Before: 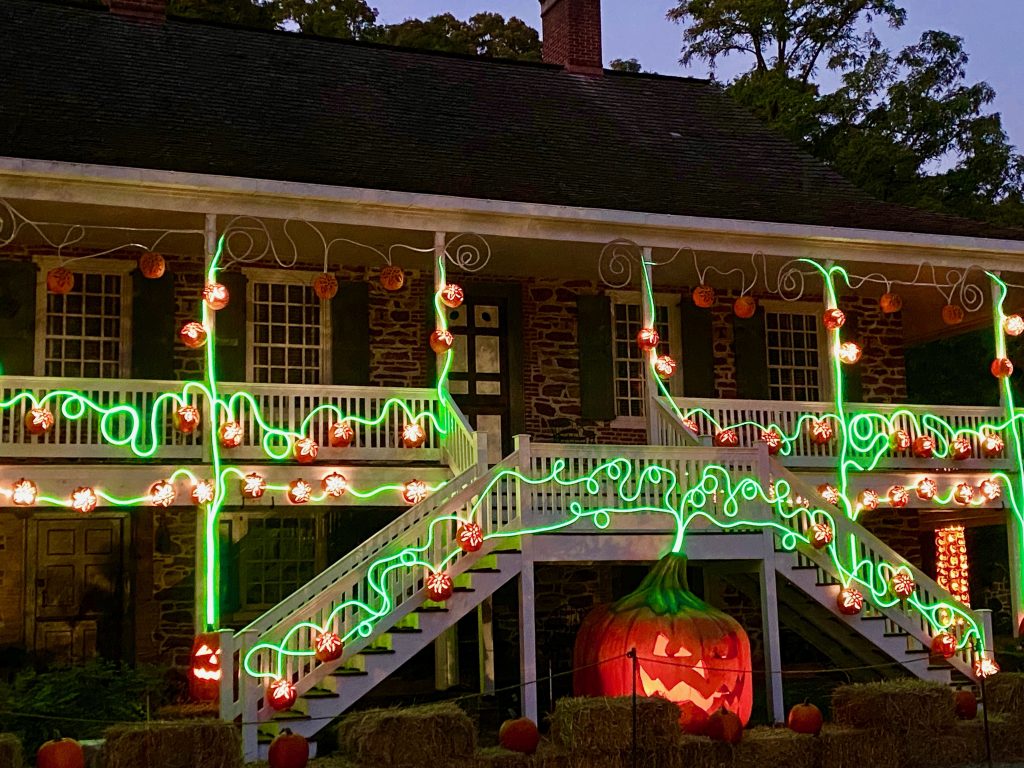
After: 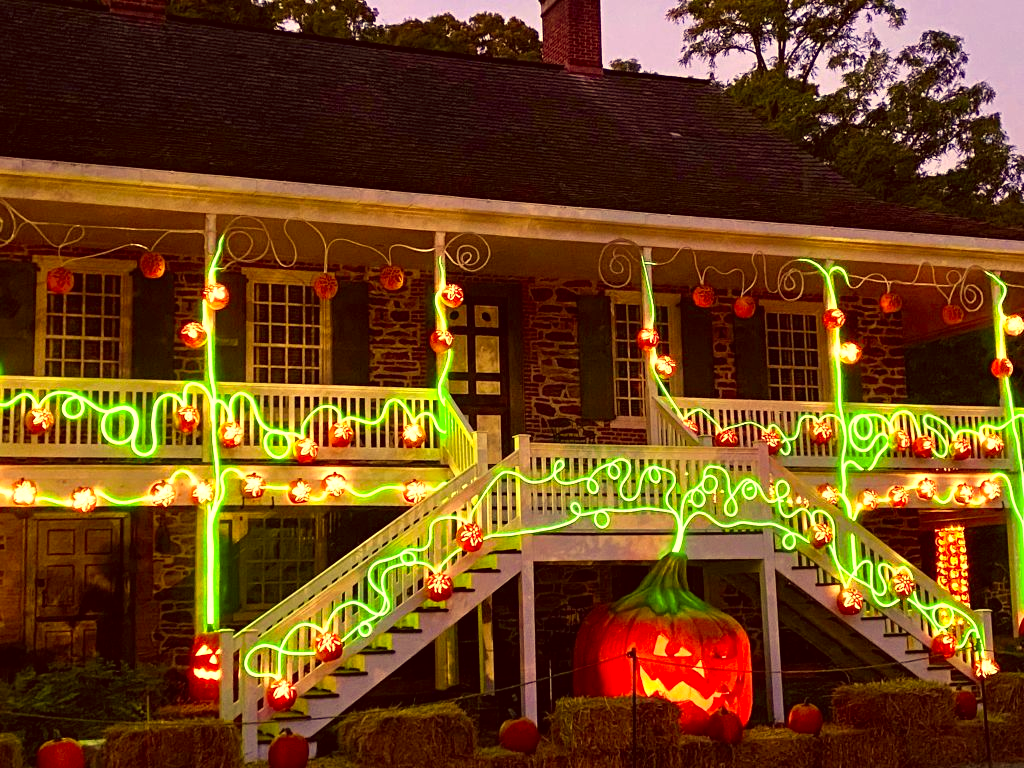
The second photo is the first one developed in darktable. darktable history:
exposure: exposure 0.769 EV, compensate exposure bias true, compensate highlight preservation false
color correction: highlights a* 9.61, highlights b* 38.74, shadows a* 13.99, shadows b* 3.17
